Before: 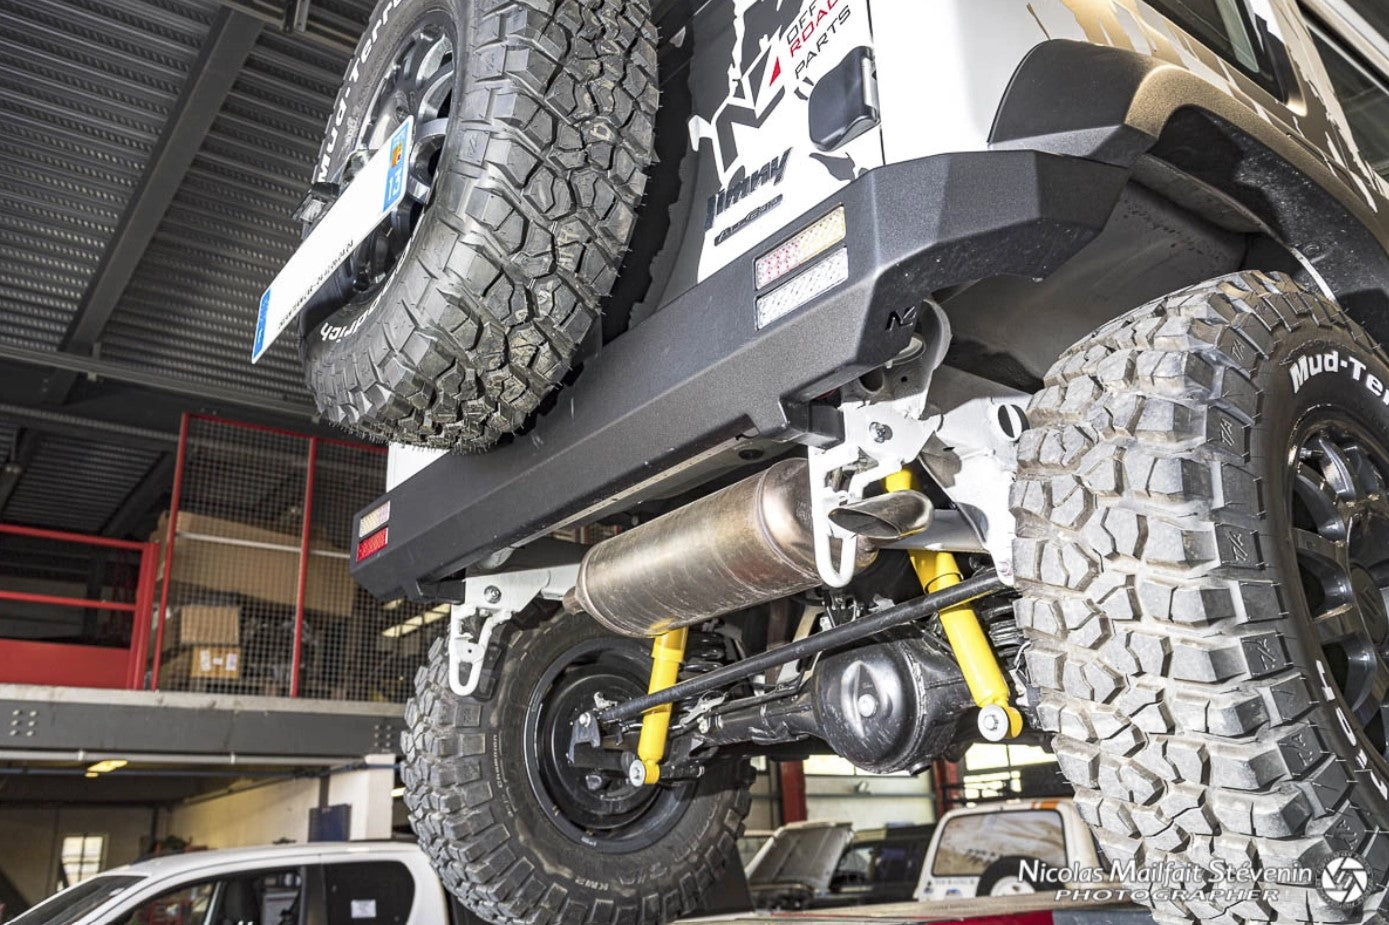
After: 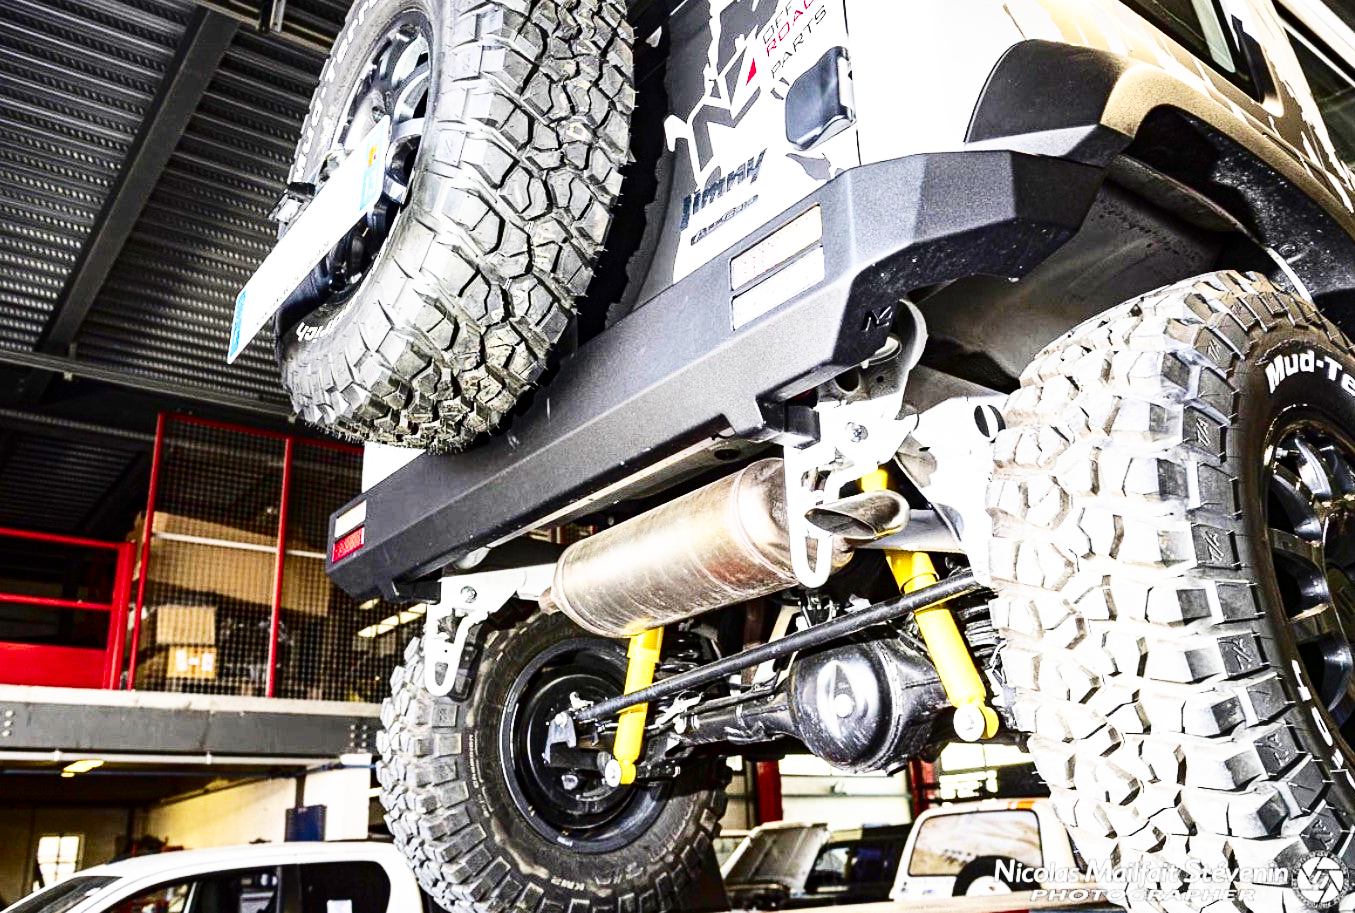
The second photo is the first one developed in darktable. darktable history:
contrast brightness saturation: contrast 0.22, brightness -0.19, saturation 0.24
crop and rotate: left 1.774%, right 0.633%, bottom 1.28%
base curve: curves: ch0 [(0, 0) (0.007, 0.004) (0.027, 0.03) (0.046, 0.07) (0.207, 0.54) (0.442, 0.872) (0.673, 0.972) (1, 1)], preserve colors none
